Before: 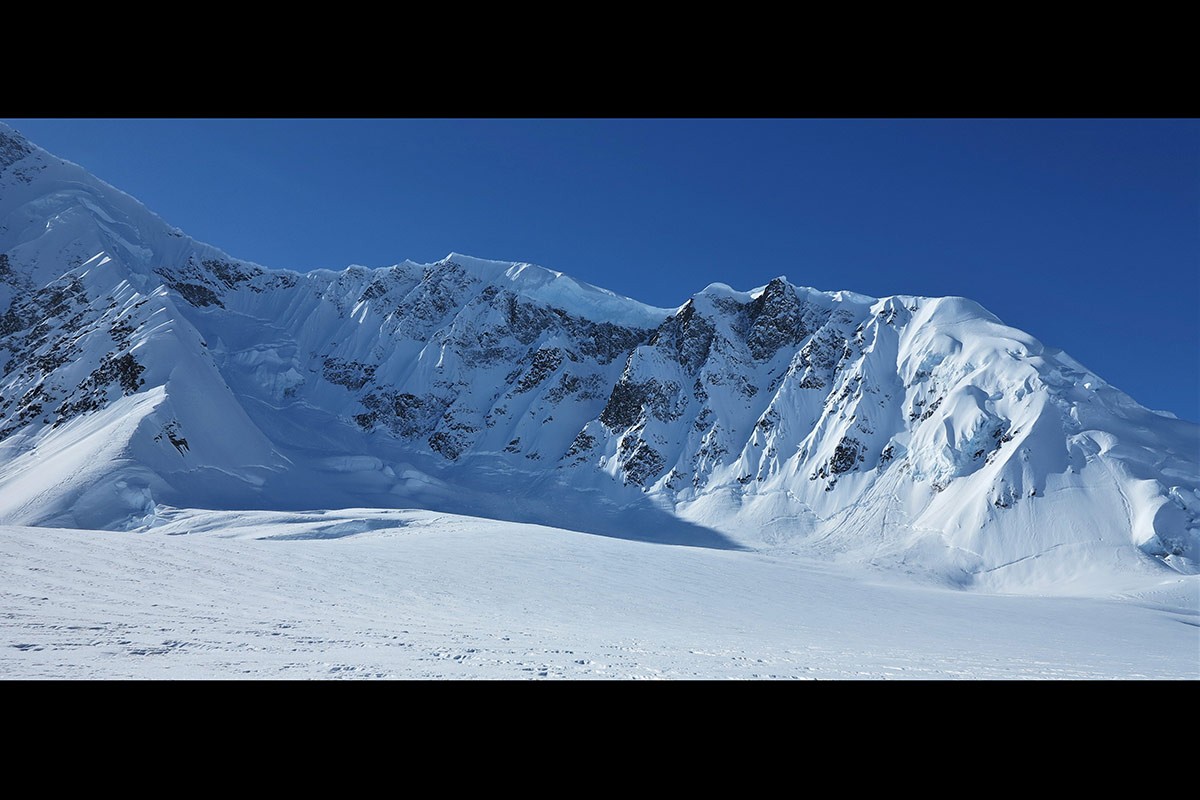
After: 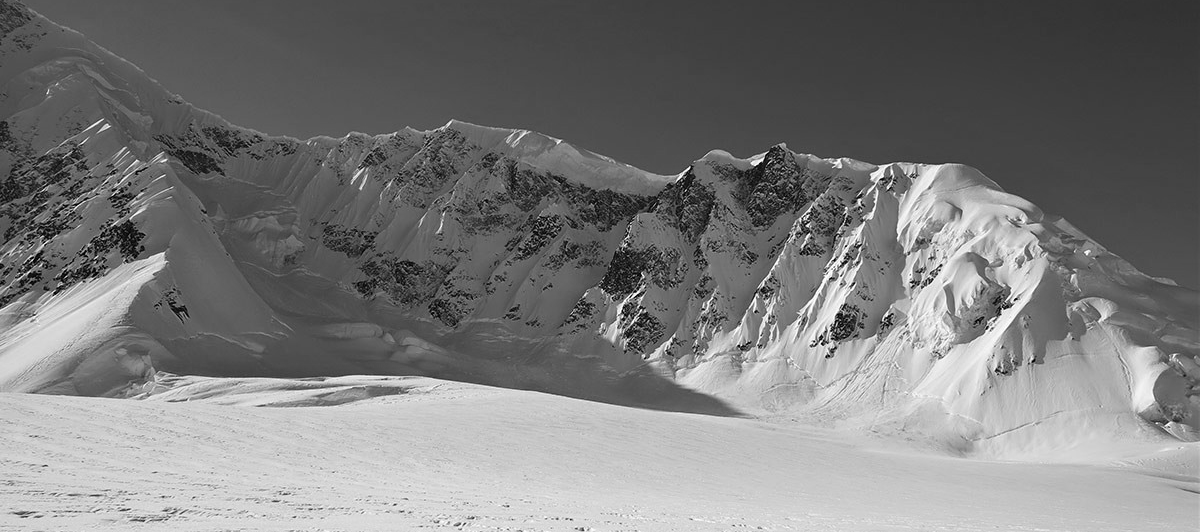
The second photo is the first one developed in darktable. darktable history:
shadows and highlights: shadows -23.08, highlights 46.15, soften with gaussian
tone equalizer: on, module defaults
monochrome: on, module defaults
crop: top 16.727%, bottom 16.727%
rgb levels: mode RGB, independent channels, levels [[0, 0.5, 1], [0, 0.521, 1], [0, 0.536, 1]]
white balance: red 1.029, blue 0.92
